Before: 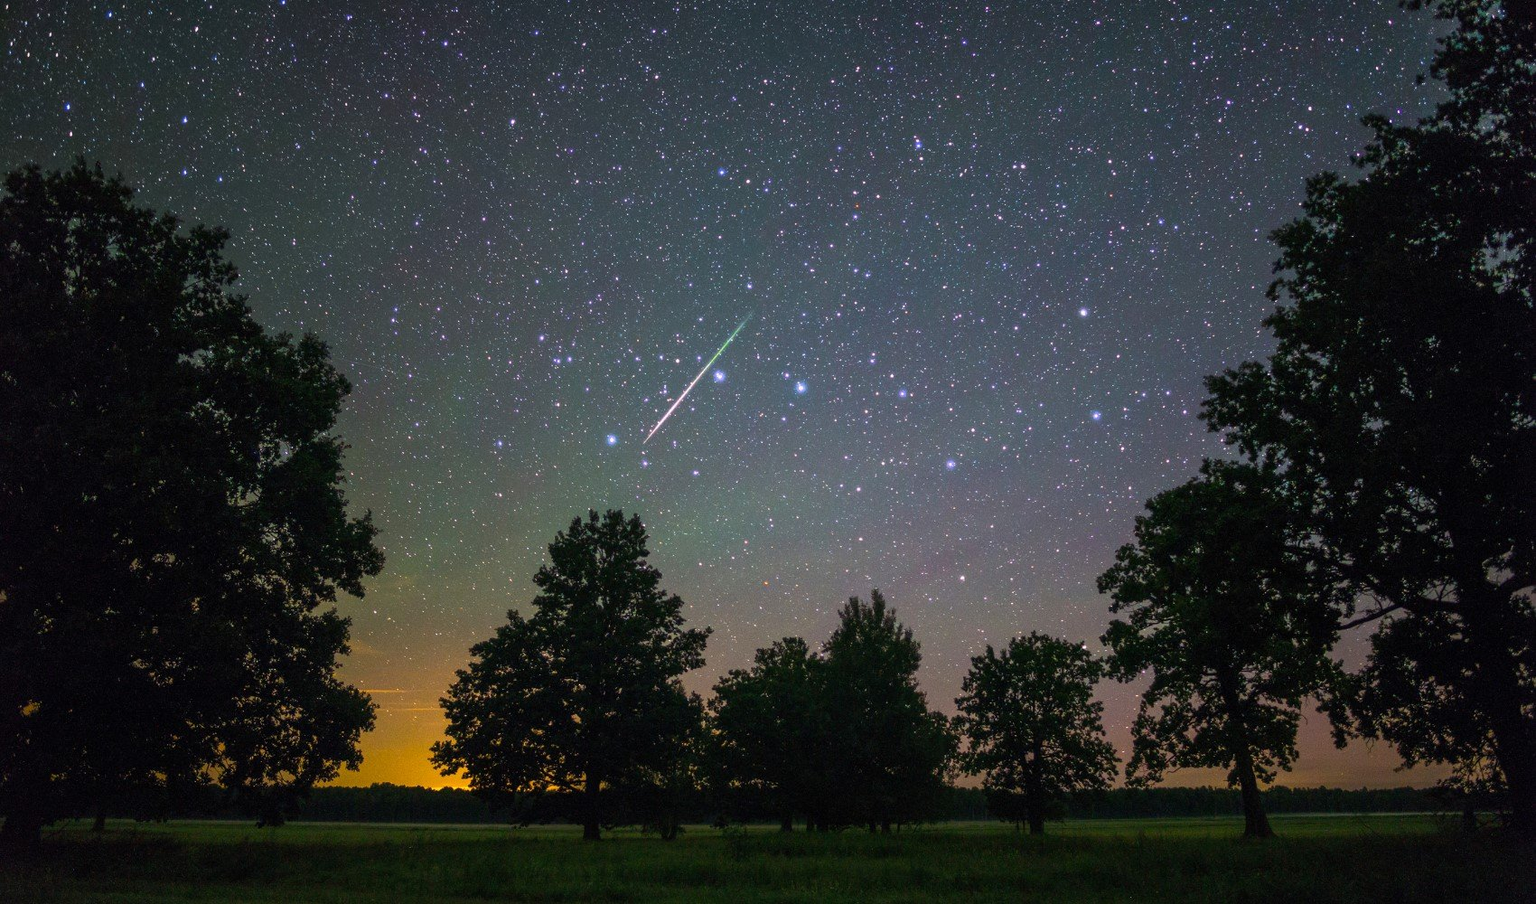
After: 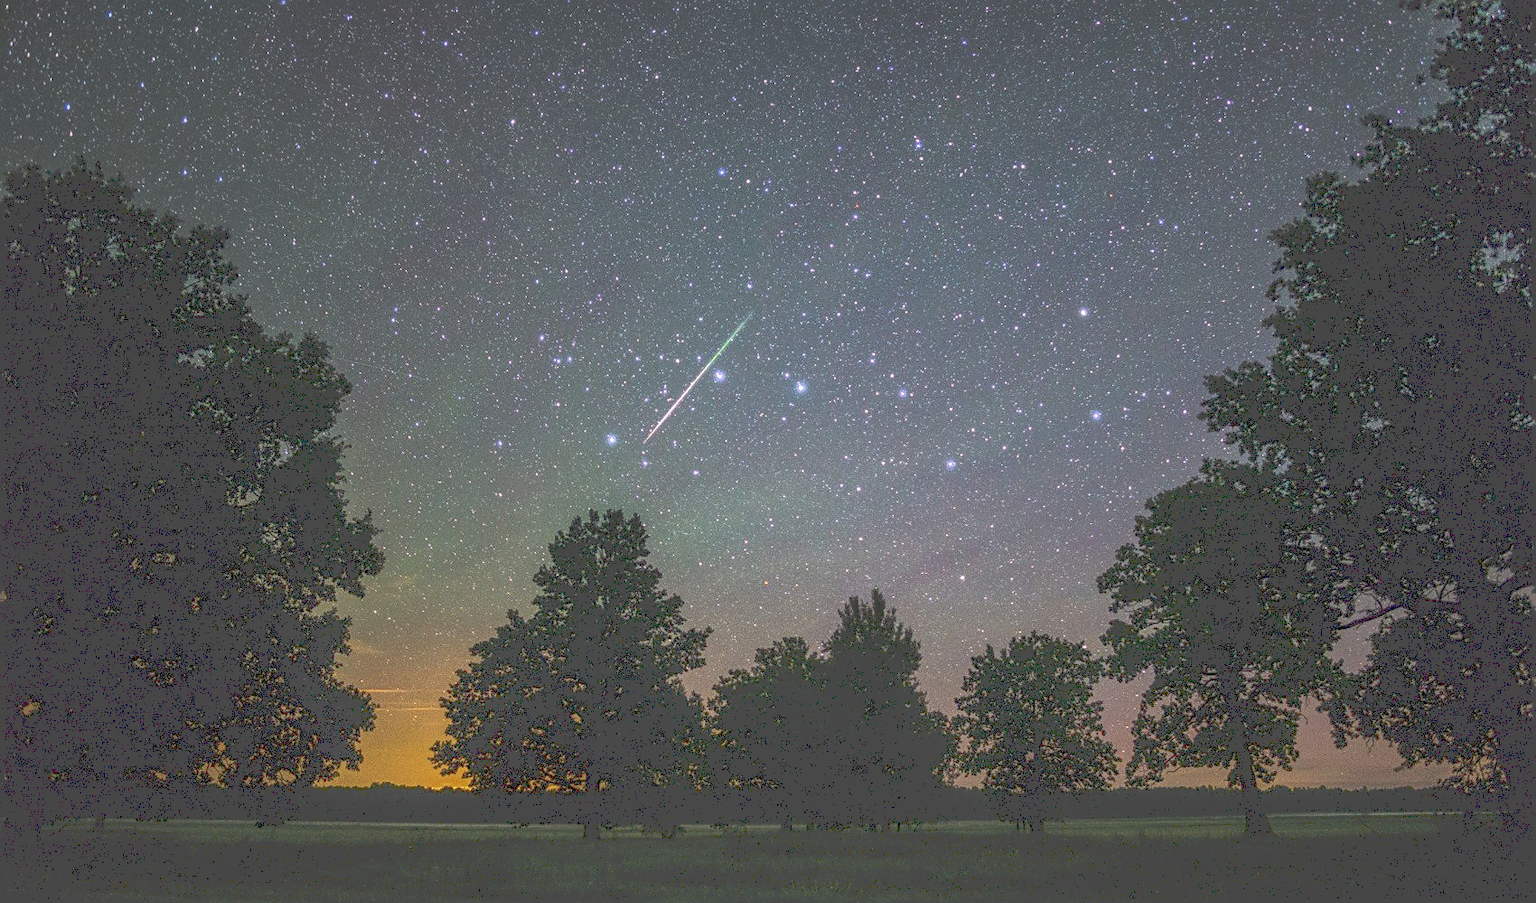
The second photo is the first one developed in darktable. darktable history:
local contrast: highlights 20%, shadows 30%, detail 200%, midtone range 0.2
tone curve: curves: ch0 [(0, 0) (0.003, 0.298) (0.011, 0.298) (0.025, 0.298) (0.044, 0.3) (0.069, 0.302) (0.1, 0.312) (0.136, 0.329) (0.177, 0.354) (0.224, 0.376) (0.277, 0.408) (0.335, 0.453) (0.399, 0.503) (0.468, 0.562) (0.543, 0.623) (0.623, 0.686) (0.709, 0.754) (0.801, 0.825) (0.898, 0.873) (1, 1)], preserve colors none
sharpen: on, module defaults
